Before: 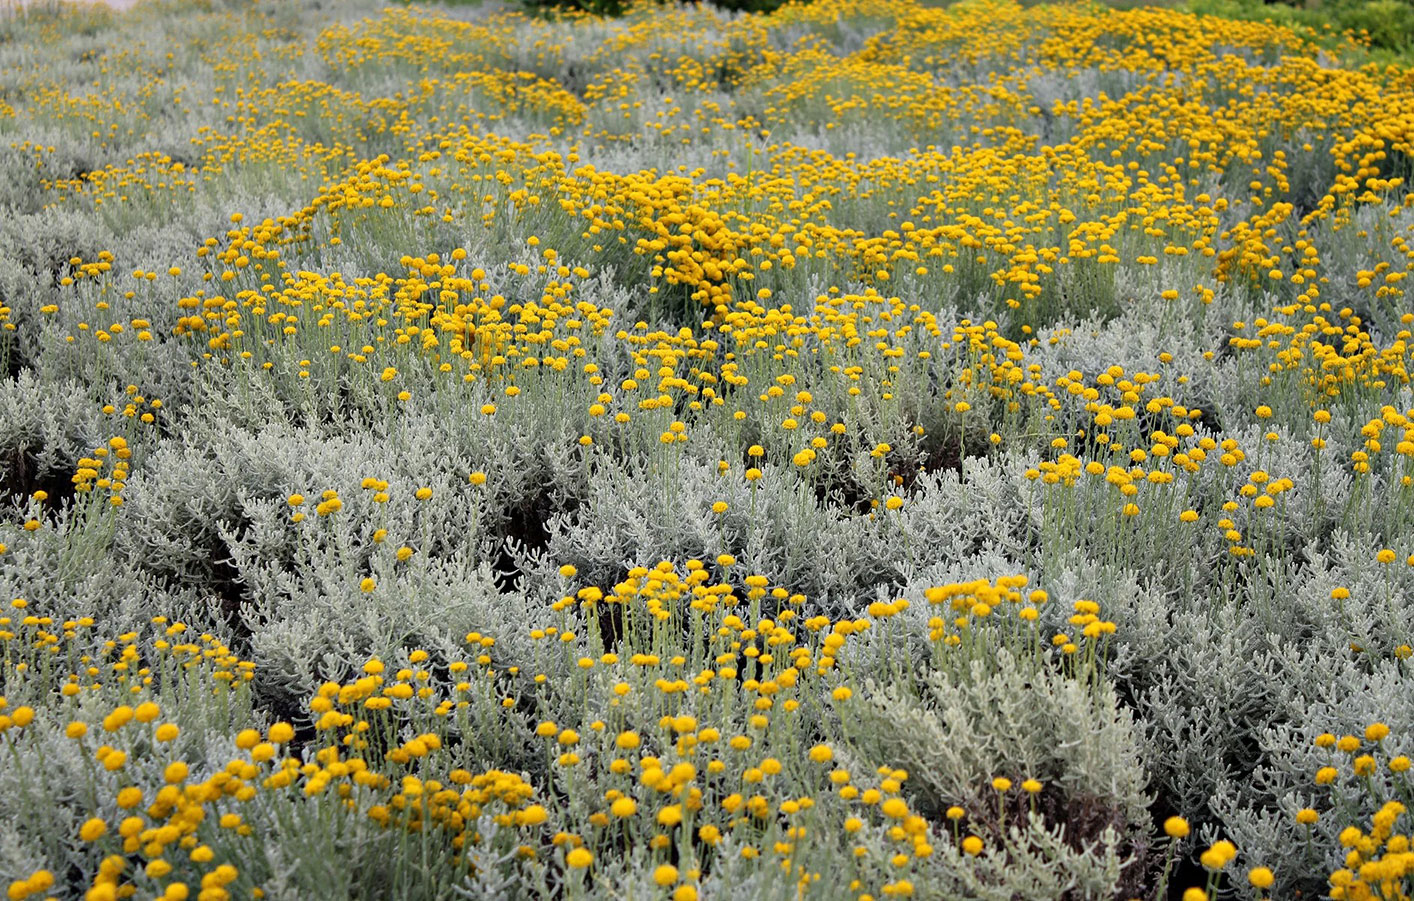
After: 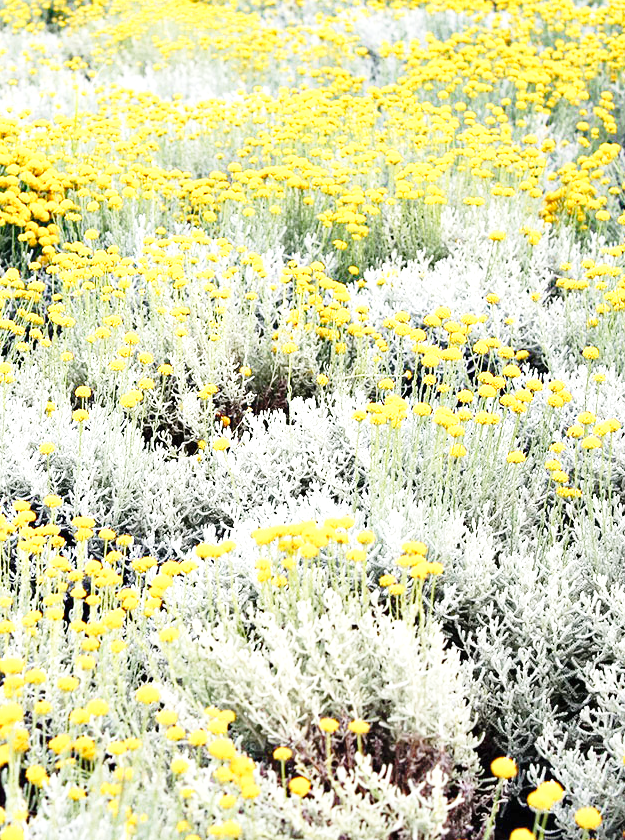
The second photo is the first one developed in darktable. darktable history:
exposure: black level correction 0, exposure 1.4 EV, compensate highlight preservation false
shadows and highlights: shadows 37.27, highlights -28.18, soften with gaussian
crop: left 47.628%, top 6.643%, right 7.874%
base curve: curves: ch0 [(0, 0) (0.028, 0.03) (0.121, 0.232) (0.46, 0.748) (0.859, 0.968) (1, 1)], preserve colors none
